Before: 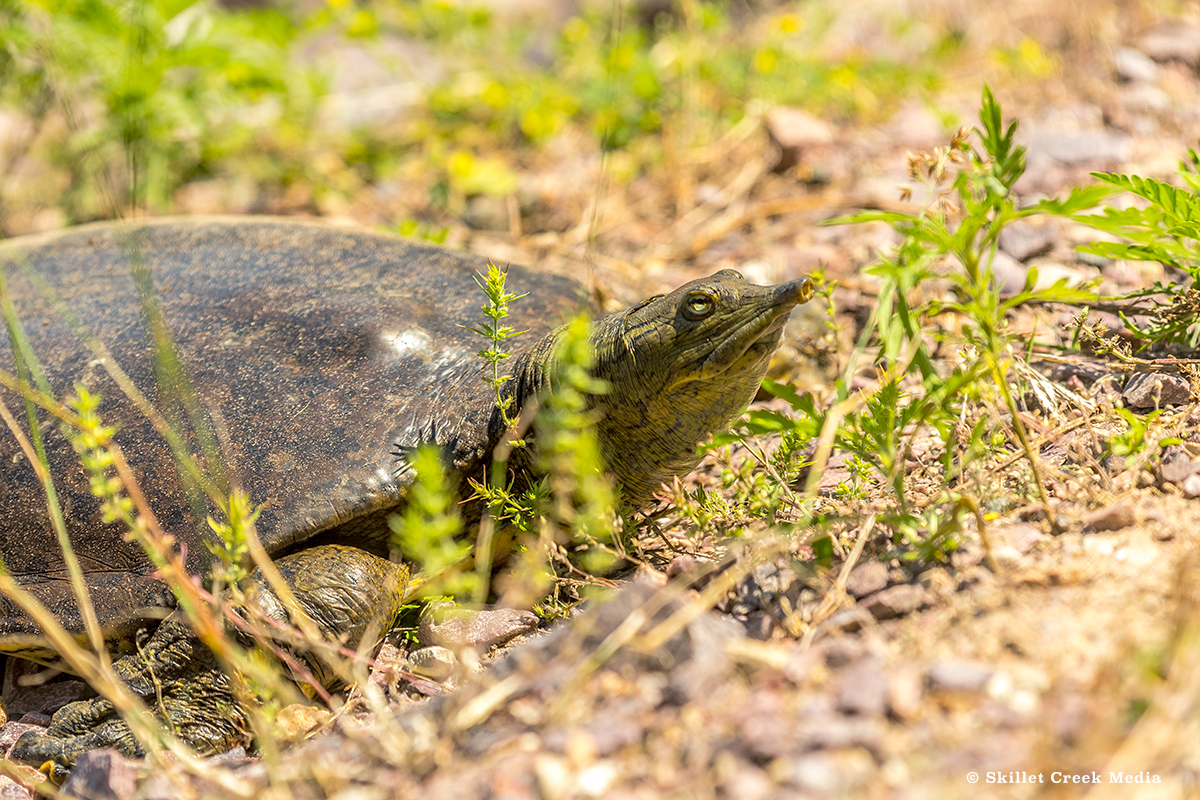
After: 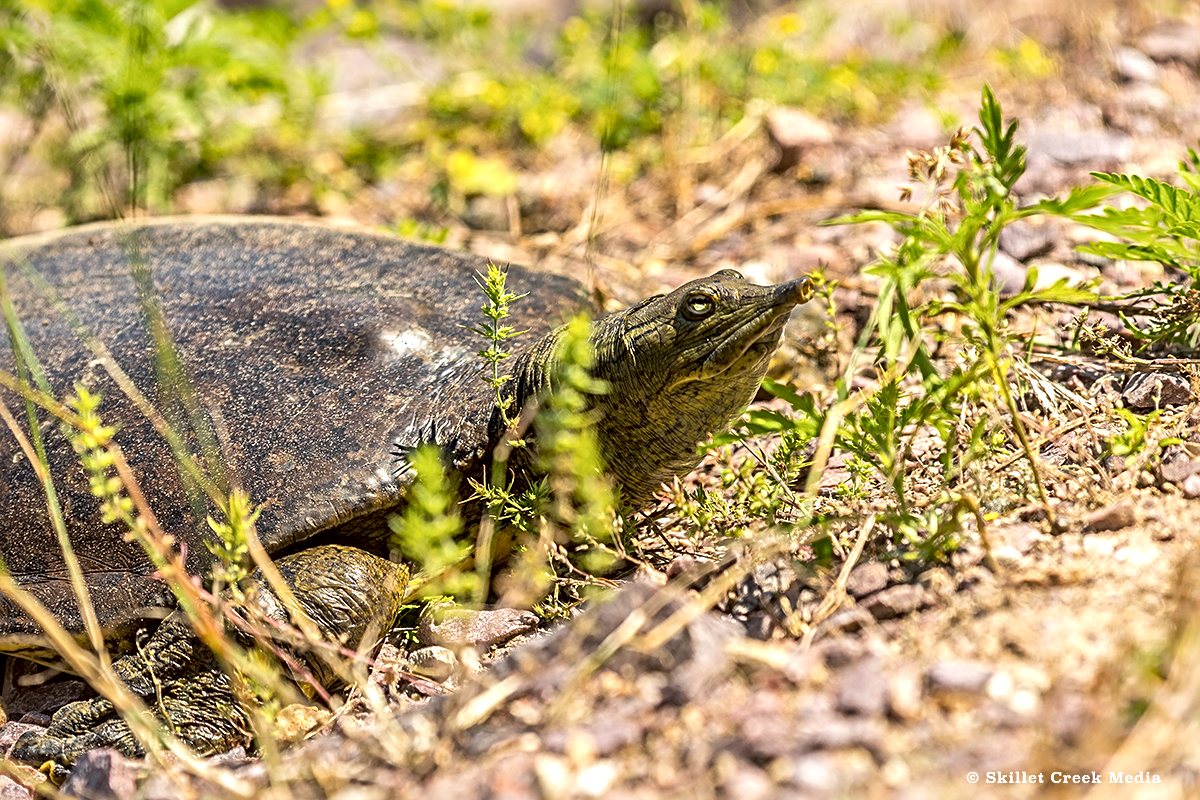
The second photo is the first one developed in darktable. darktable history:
contrast brightness saturation: contrast 0.033, brightness -0.038
local contrast: mode bilateral grid, contrast 21, coarseness 51, detail 150%, midtone range 0.2
color calibration: illuminant custom, x 0.349, y 0.365, temperature 4942.79 K, saturation algorithm version 1 (2020)
sharpen: radius 3.966
